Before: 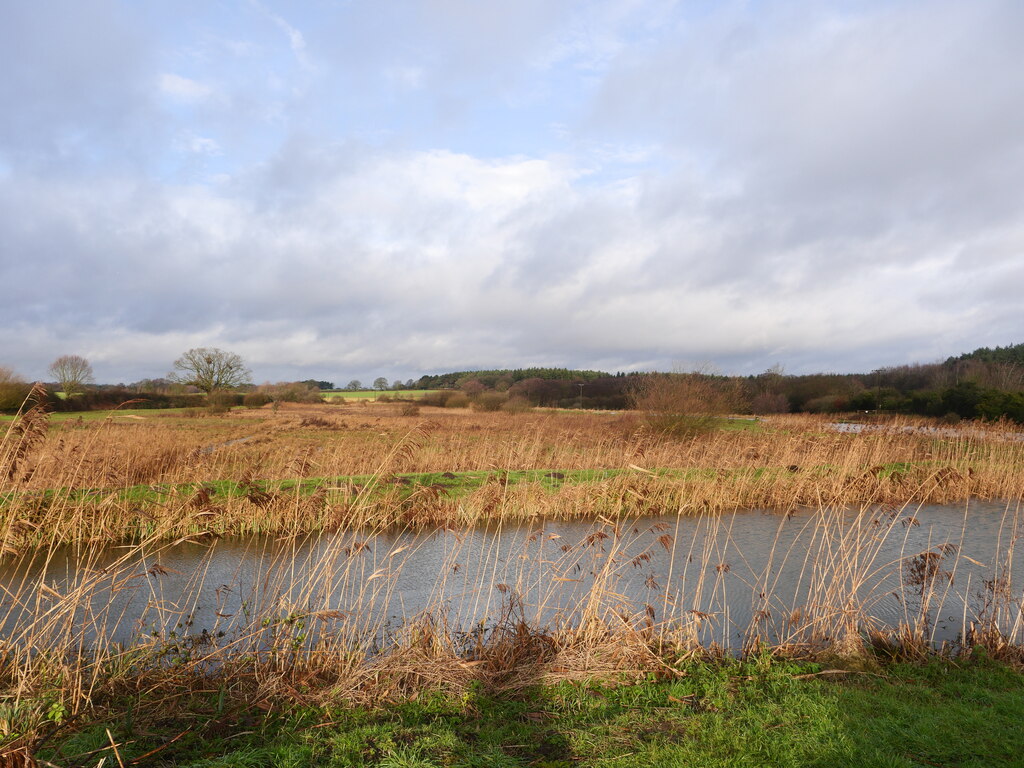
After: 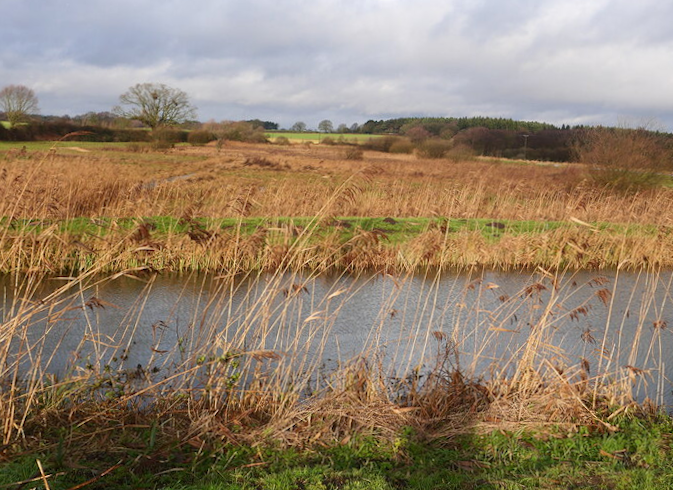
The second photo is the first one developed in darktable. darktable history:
rotate and perspective: rotation 1.57°, crop left 0.018, crop right 0.982, crop top 0.039, crop bottom 0.961
crop and rotate: angle -0.82°, left 3.85%, top 31.828%, right 27.992%
